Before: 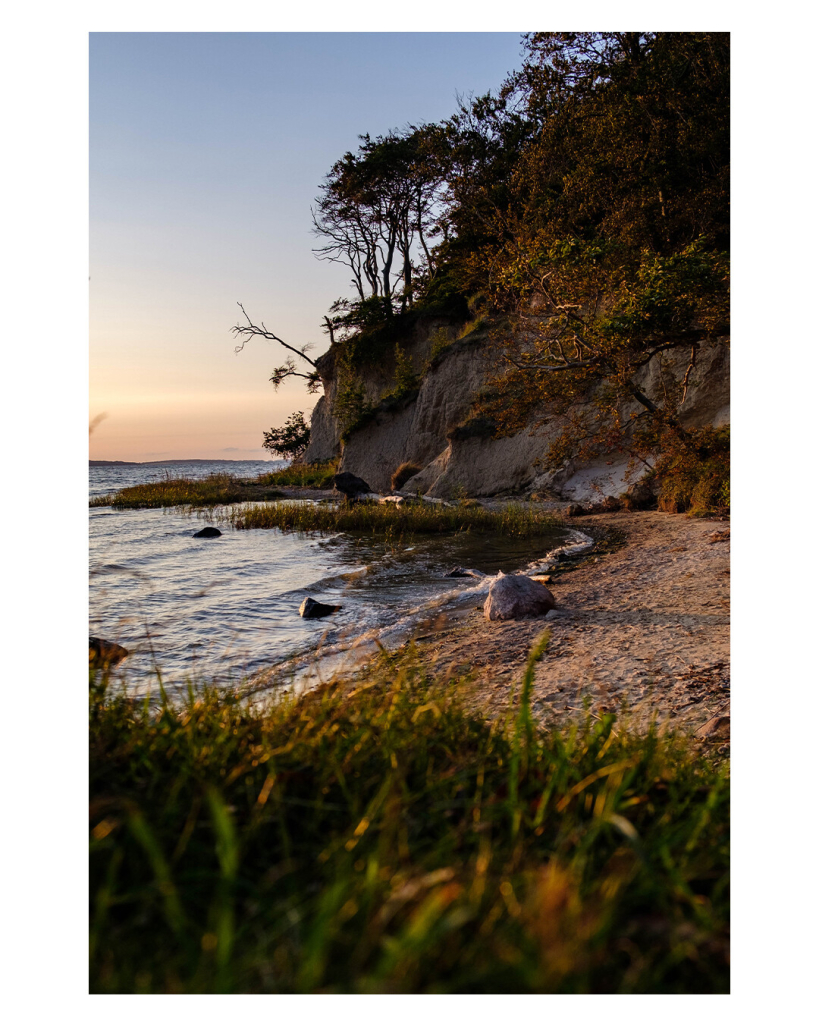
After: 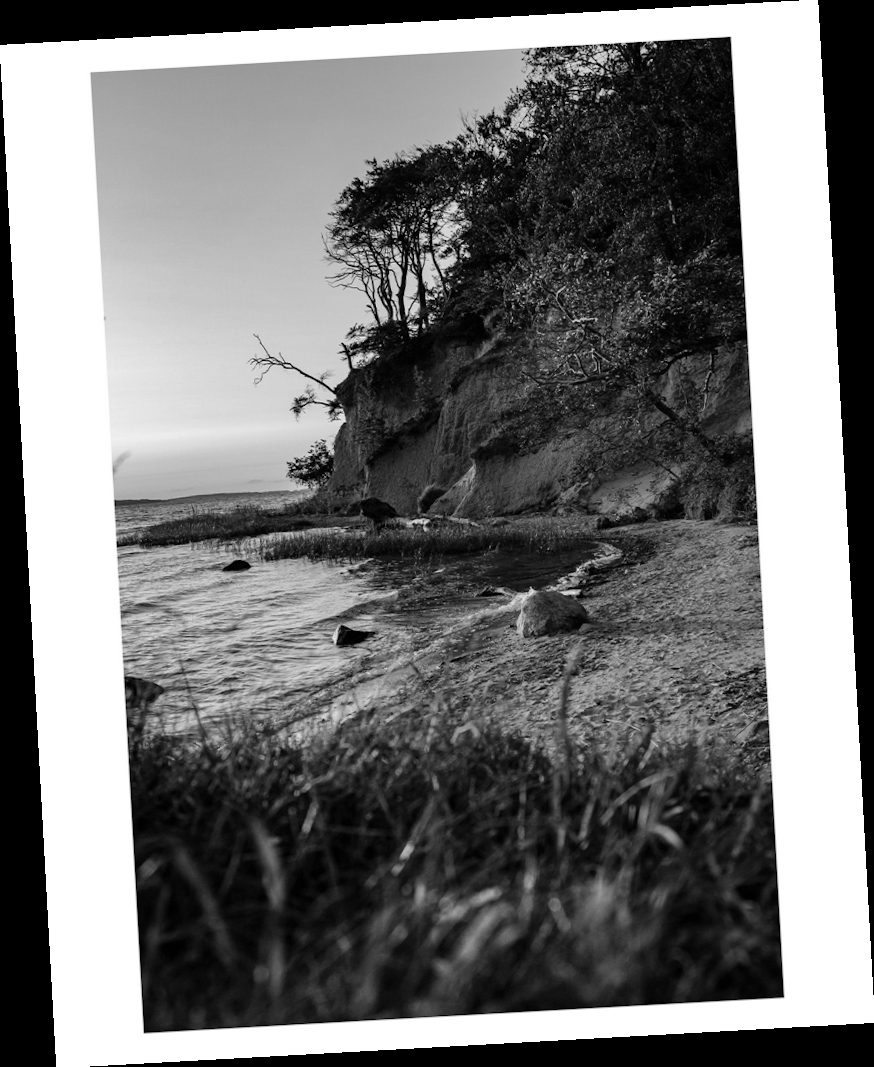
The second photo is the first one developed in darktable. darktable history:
shadows and highlights: low approximation 0.01, soften with gaussian
rotate and perspective: rotation -3.18°, automatic cropping off
monochrome: on, module defaults
